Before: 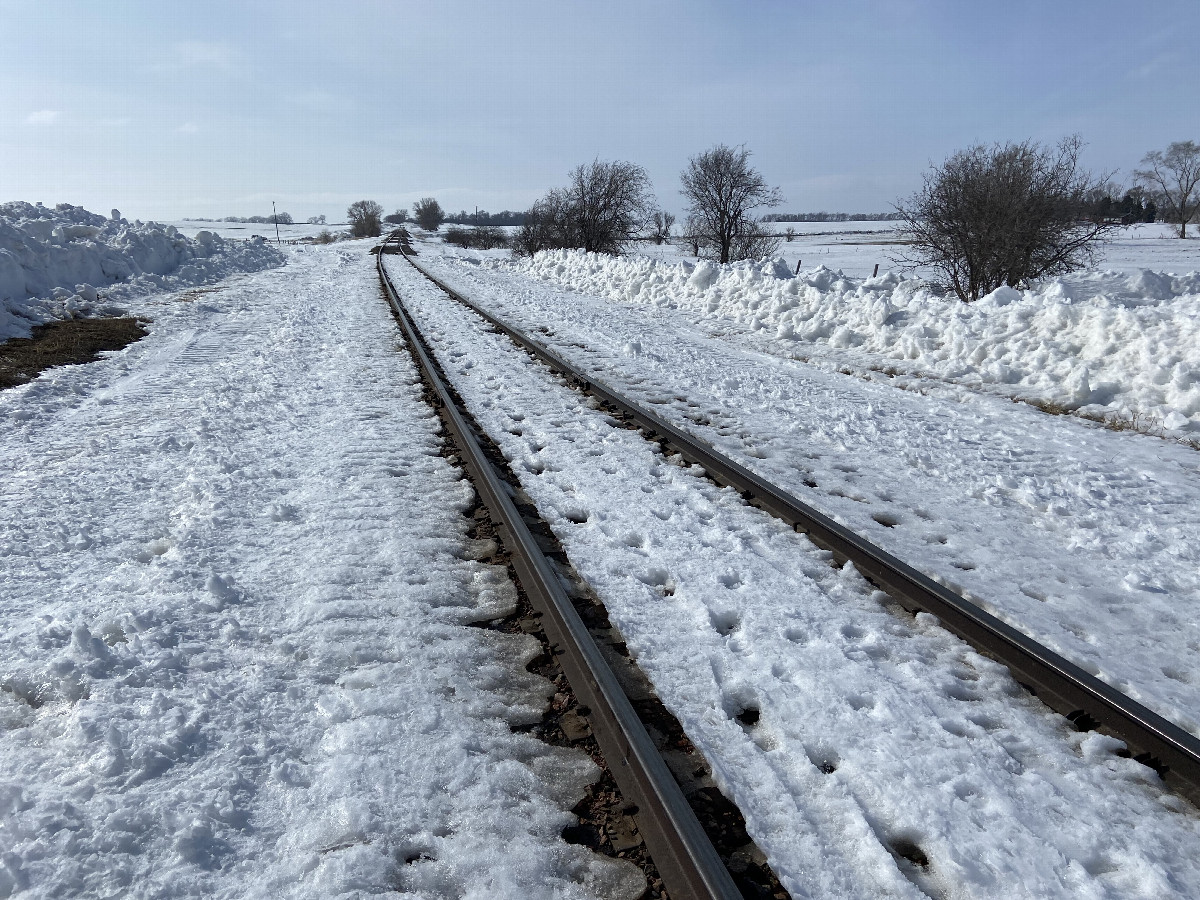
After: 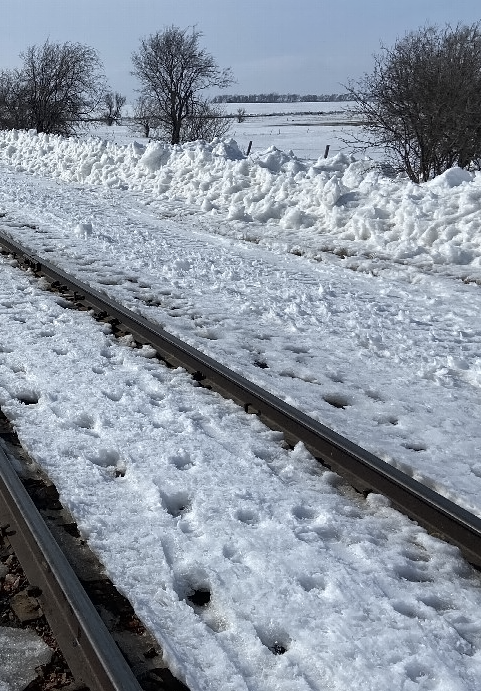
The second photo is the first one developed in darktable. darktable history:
tone equalizer: edges refinement/feathering 500, mask exposure compensation -1.57 EV, preserve details no
contrast equalizer: octaves 7, y [[0.5 ×4, 0.525, 0.667], [0.5 ×6], [0.5 ×6], [0 ×4, 0.042, 0], [0, 0, 0.004, 0.1, 0.191, 0.131]]
crop: left 45.755%, top 13.312%, right 14.104%, bottom 9.804%
